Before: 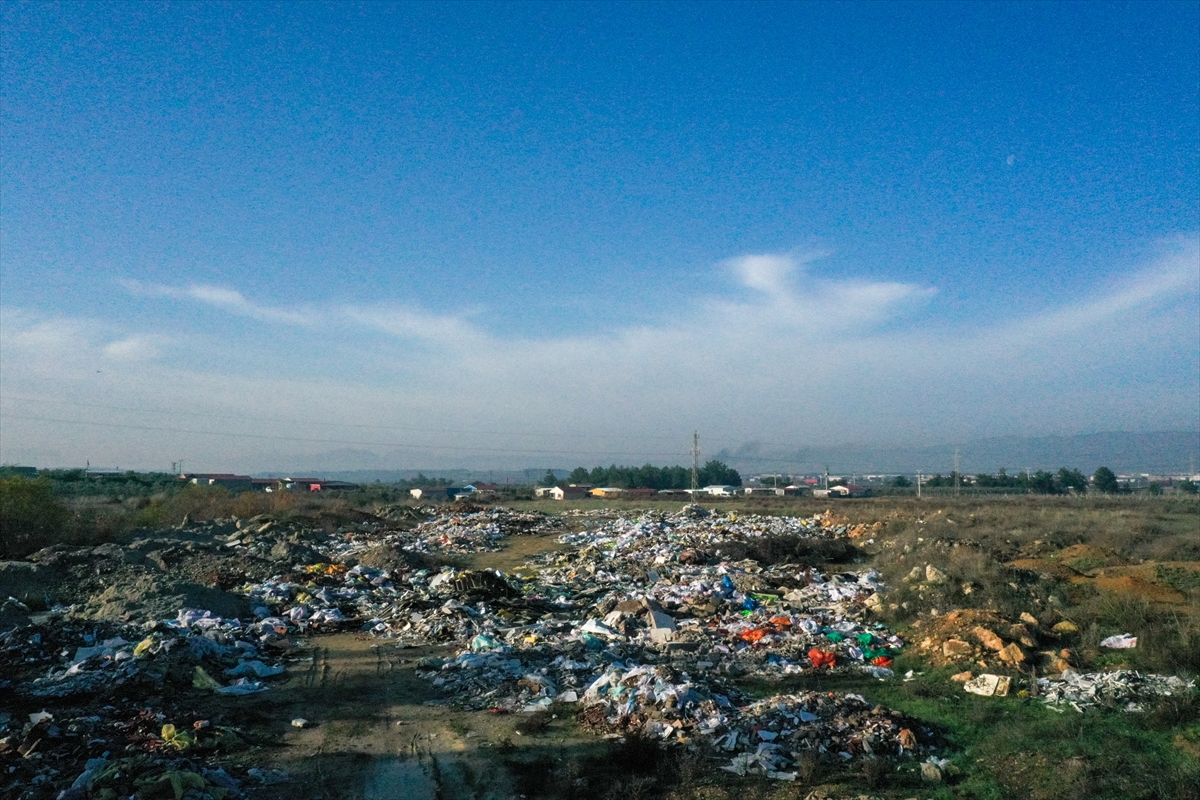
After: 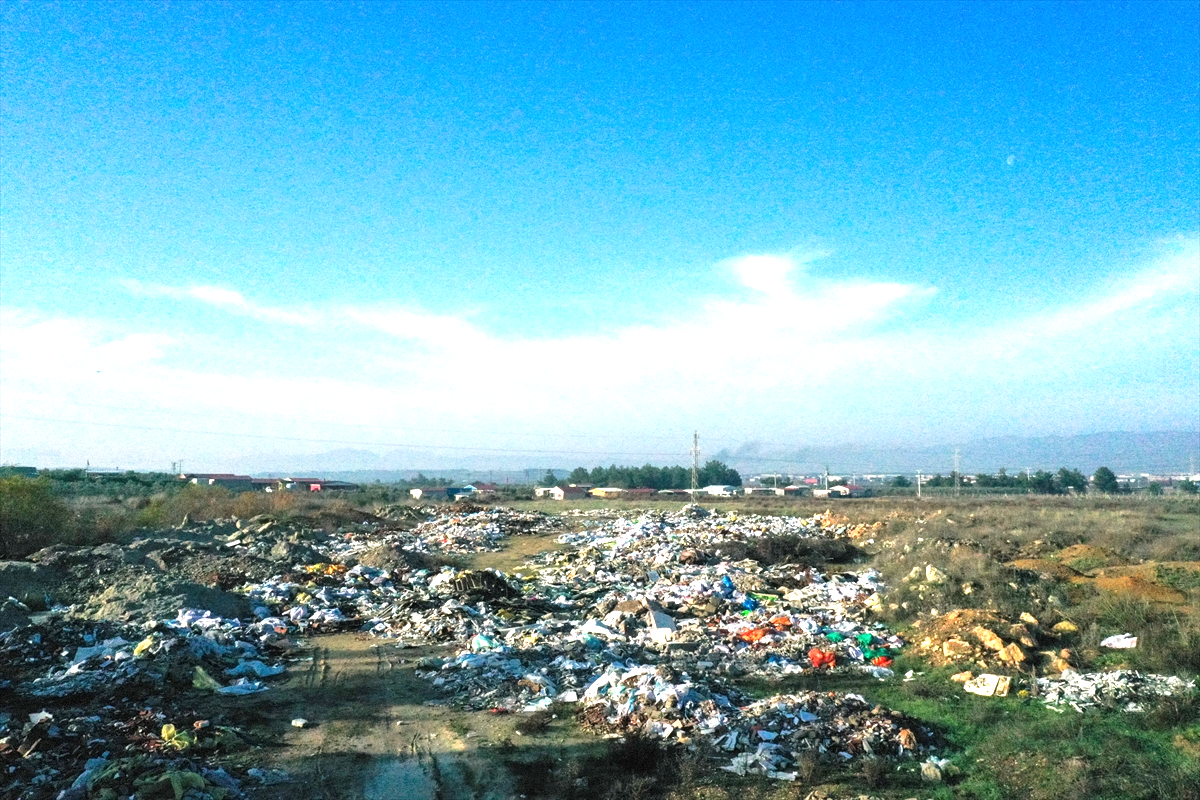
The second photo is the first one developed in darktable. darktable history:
exposure: black level correction 0, exposure 1.378 EV, compensate highlight preservation false
